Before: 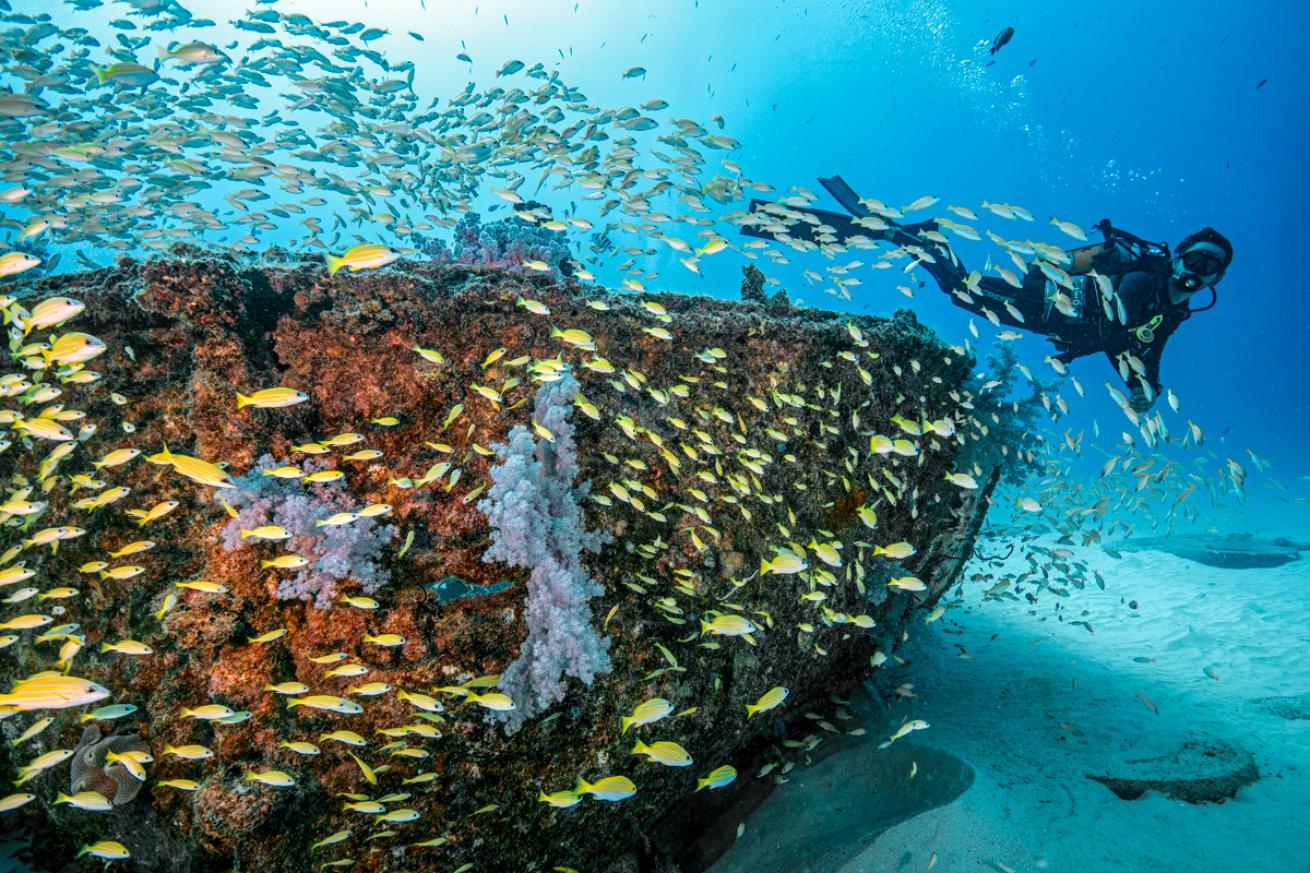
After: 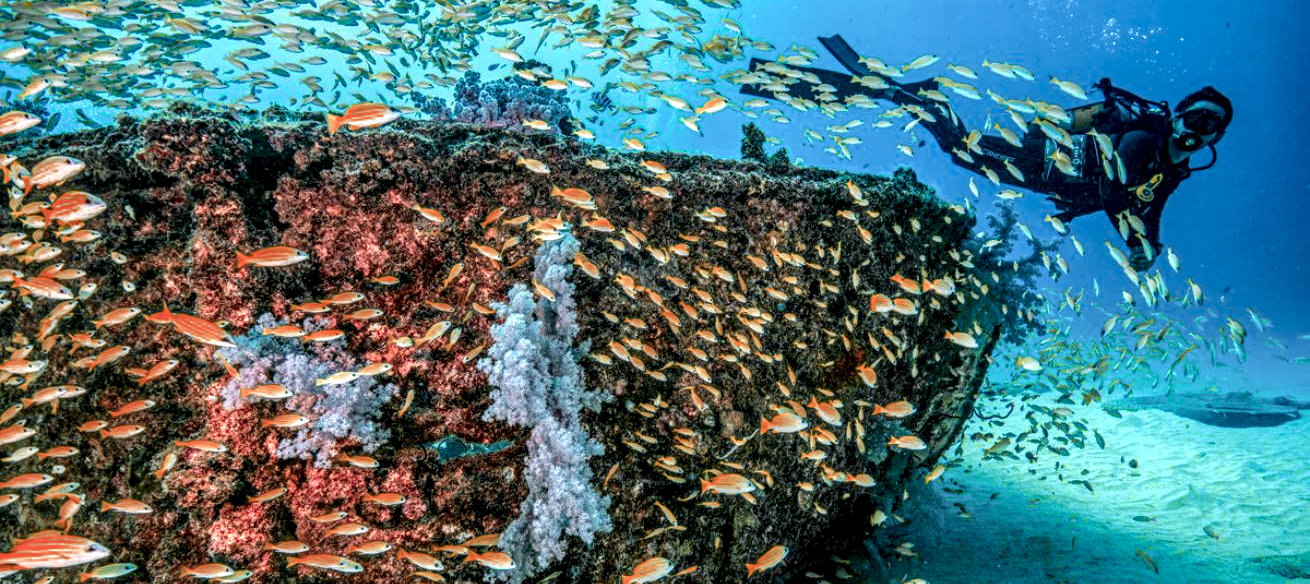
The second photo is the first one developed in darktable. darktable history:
color zones: curves: ch0 [(0.006, 0.385) (0.143, 0.563) (0.243, 0.321) (0.352, 0.464) (0.516, 0.456) (0.625, 0.5) (0.75, 0.5) (0.875, 0.5)]; ch1 [(0, 0.5) (0.134, 0.504) (0.246, 0.463) (0.421, 0.515) (0.5, 0.56) (0.625, 0.5) (0.75, 0.5) (0.875, 0.5)]; ch2 [(0, 0.5) (0.131, 0.426) (0.307, 0.289) (0.38, 0.188) (0.513, 0.216) (0.625, 0.548) (0.75, 0.468) (0.838, 0.396) (0.971, 0.311)]
local contrast: highlights 4%, shadows 5%, detail 181%
crop: top 16.242%, bottom 16.76%
tone equalizer: edges refinement/feathering 500, mask exposure compensation -1.57 EV, preserve details no
